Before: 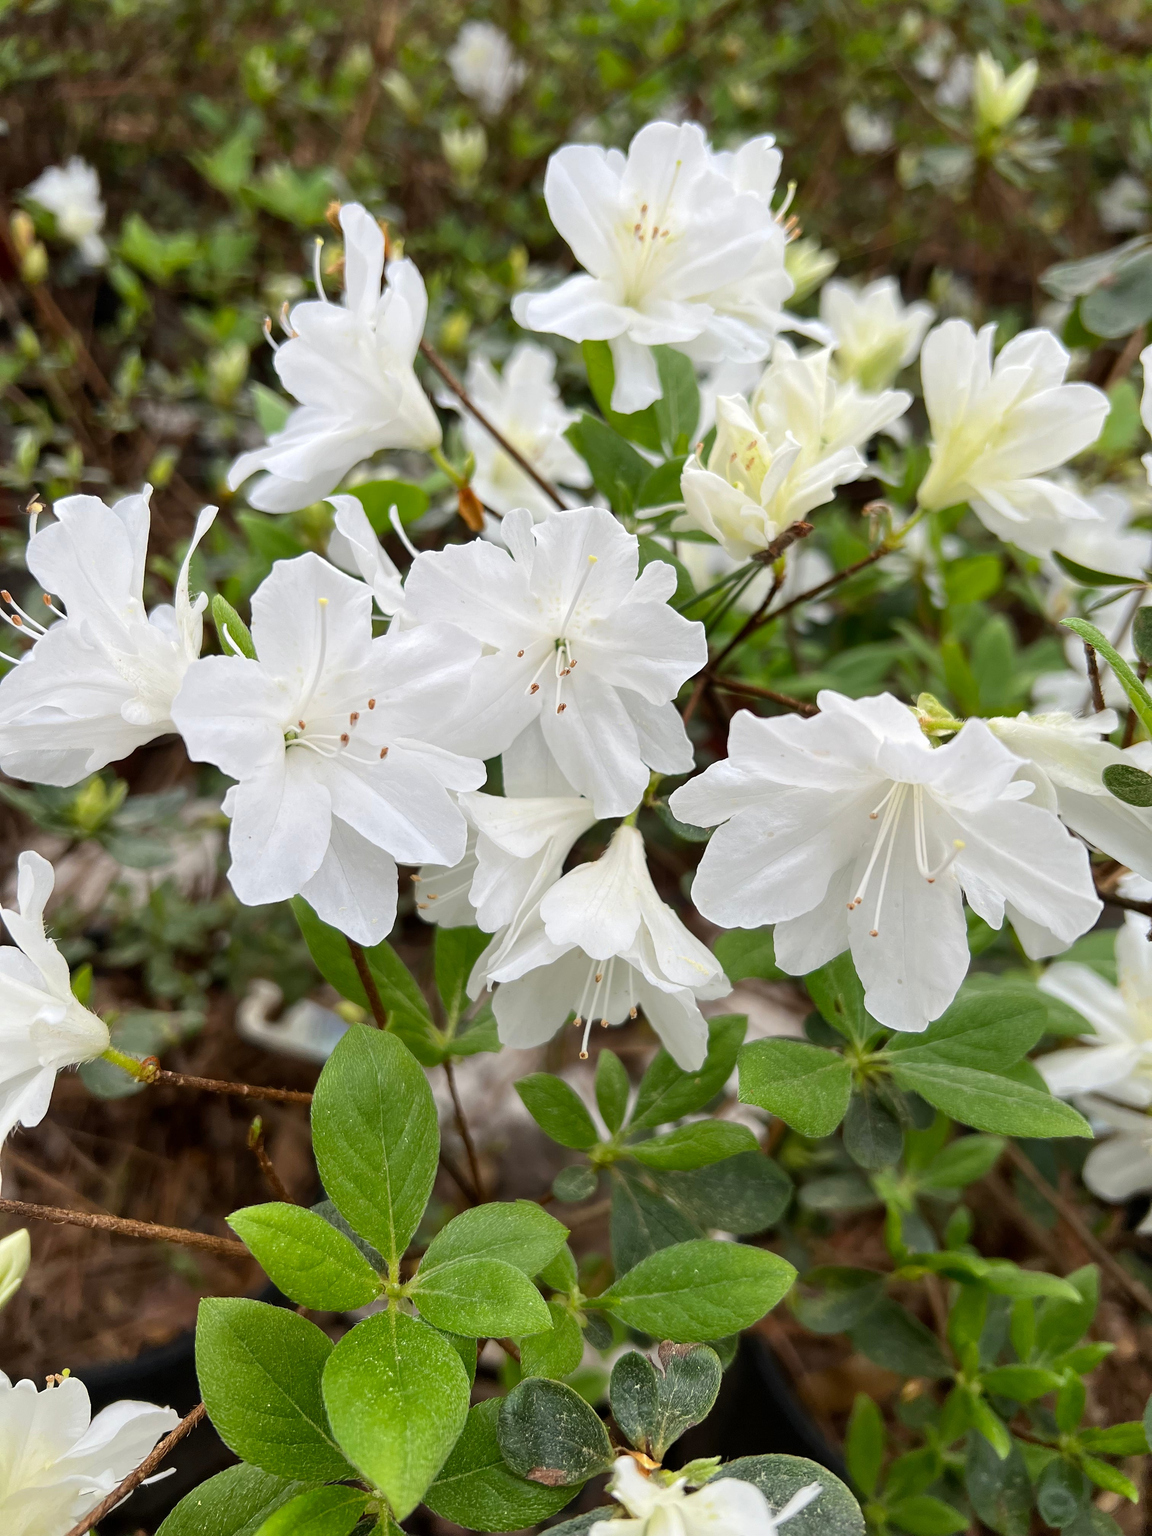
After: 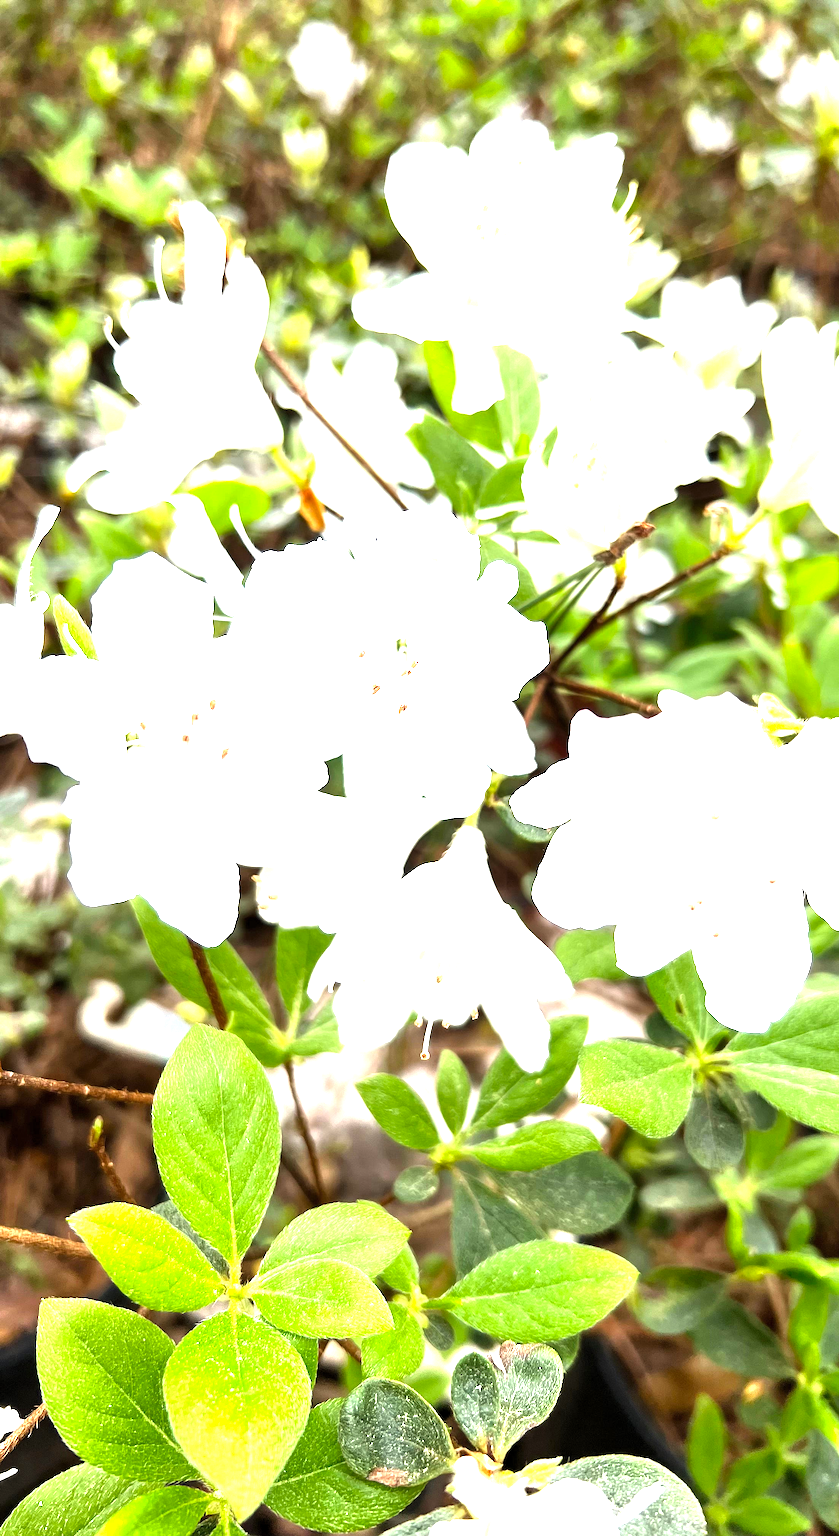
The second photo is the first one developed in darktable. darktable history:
crop: left 13.831%, top 0%, right 13.347%
levels: levels [0.012, 0.367, 0.697]
exposure: black level correction 0, exposure 0.9 EV, compensate exposure bias true, compensate highlight preservation false
